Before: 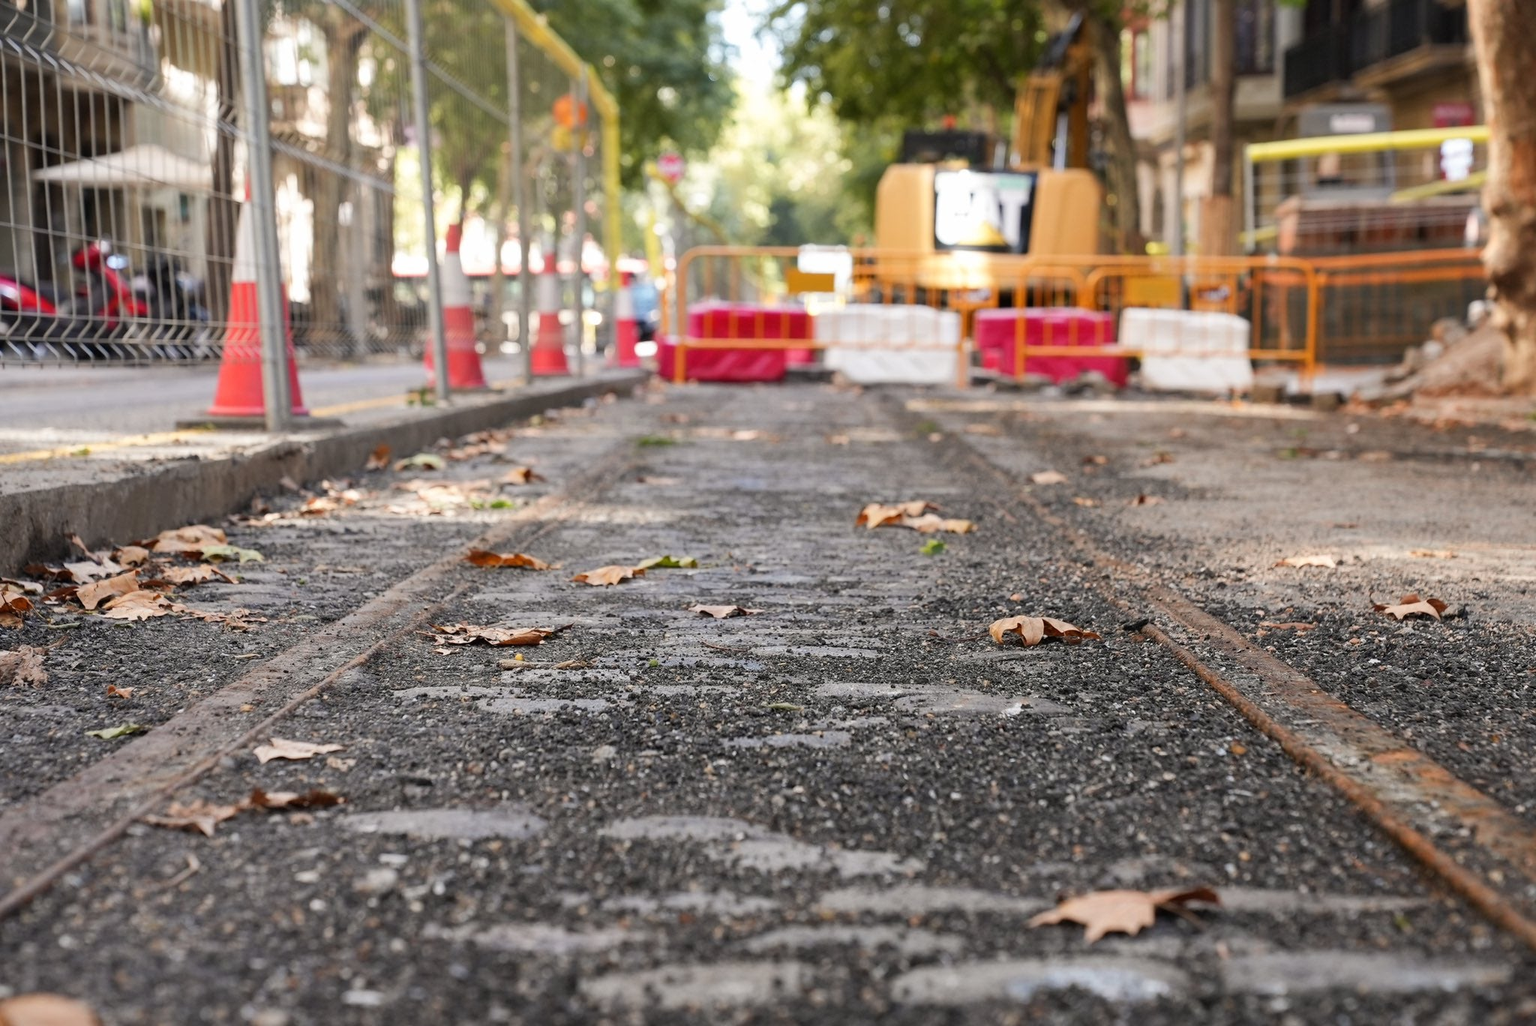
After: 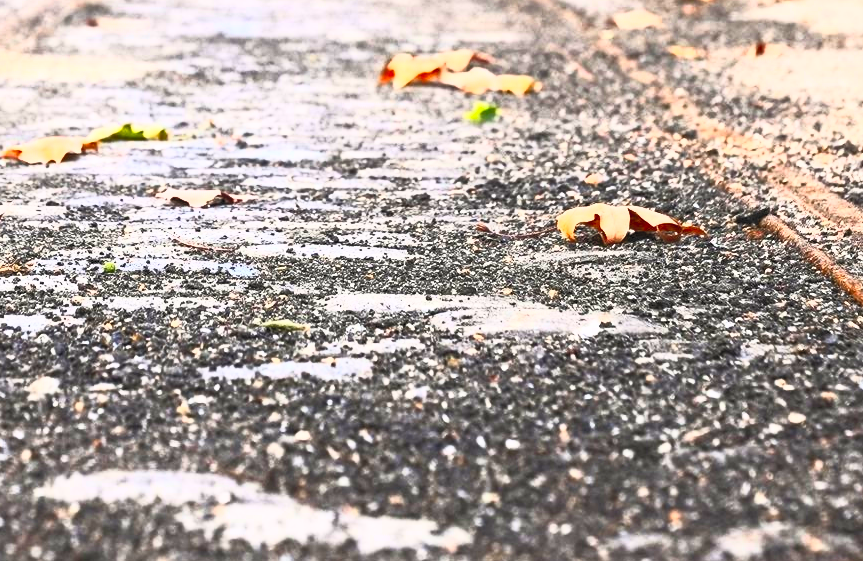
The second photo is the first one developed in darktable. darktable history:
crop: left 37.221%, top 45.169%, right 20.63%, bottom 13.777%
contrast brightness saturation: contrast 1, brightness 1, saturation 1
